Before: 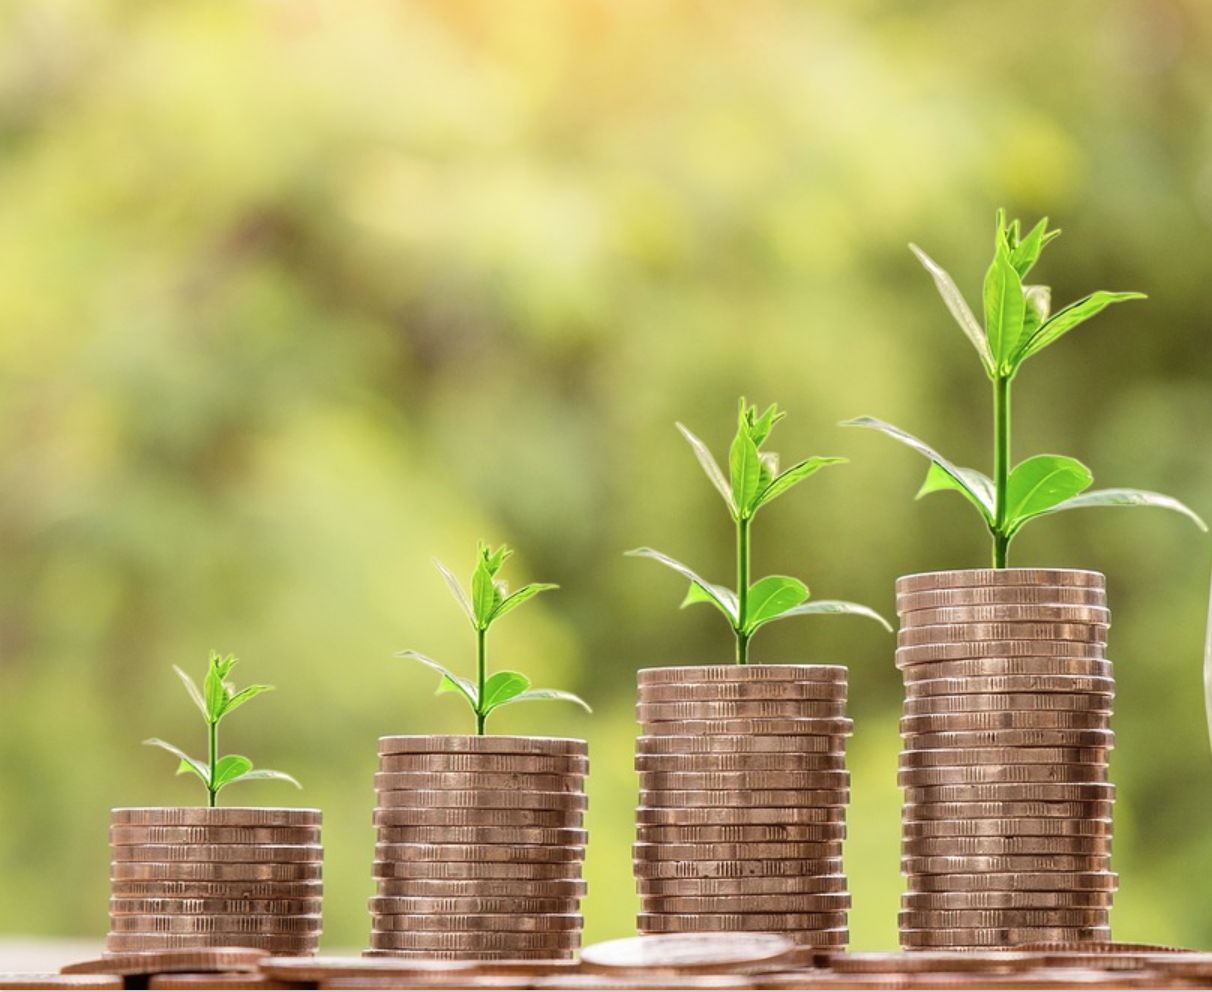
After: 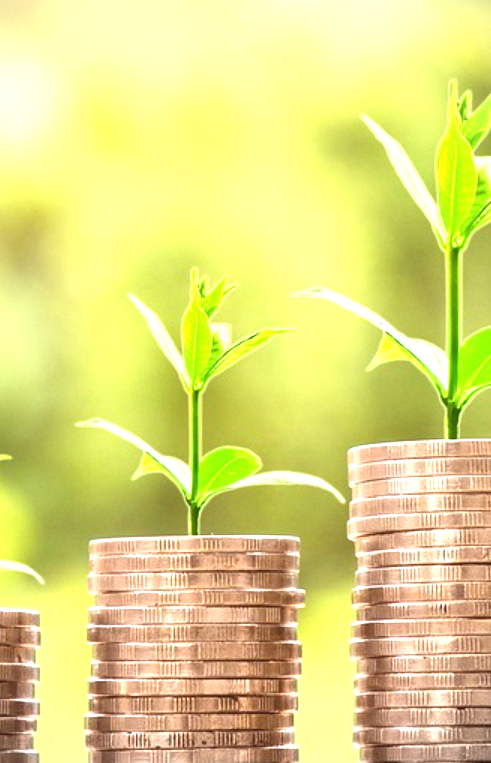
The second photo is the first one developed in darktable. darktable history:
vignetting: fall-off radius 61.13%, dithering 8-bit output
exposure: black level correction 0, exposure 1.2 EV, compensate highlight preservation false
crop: left 45.245%, top 13.072%, right 14.23%, bottom 9.947%
